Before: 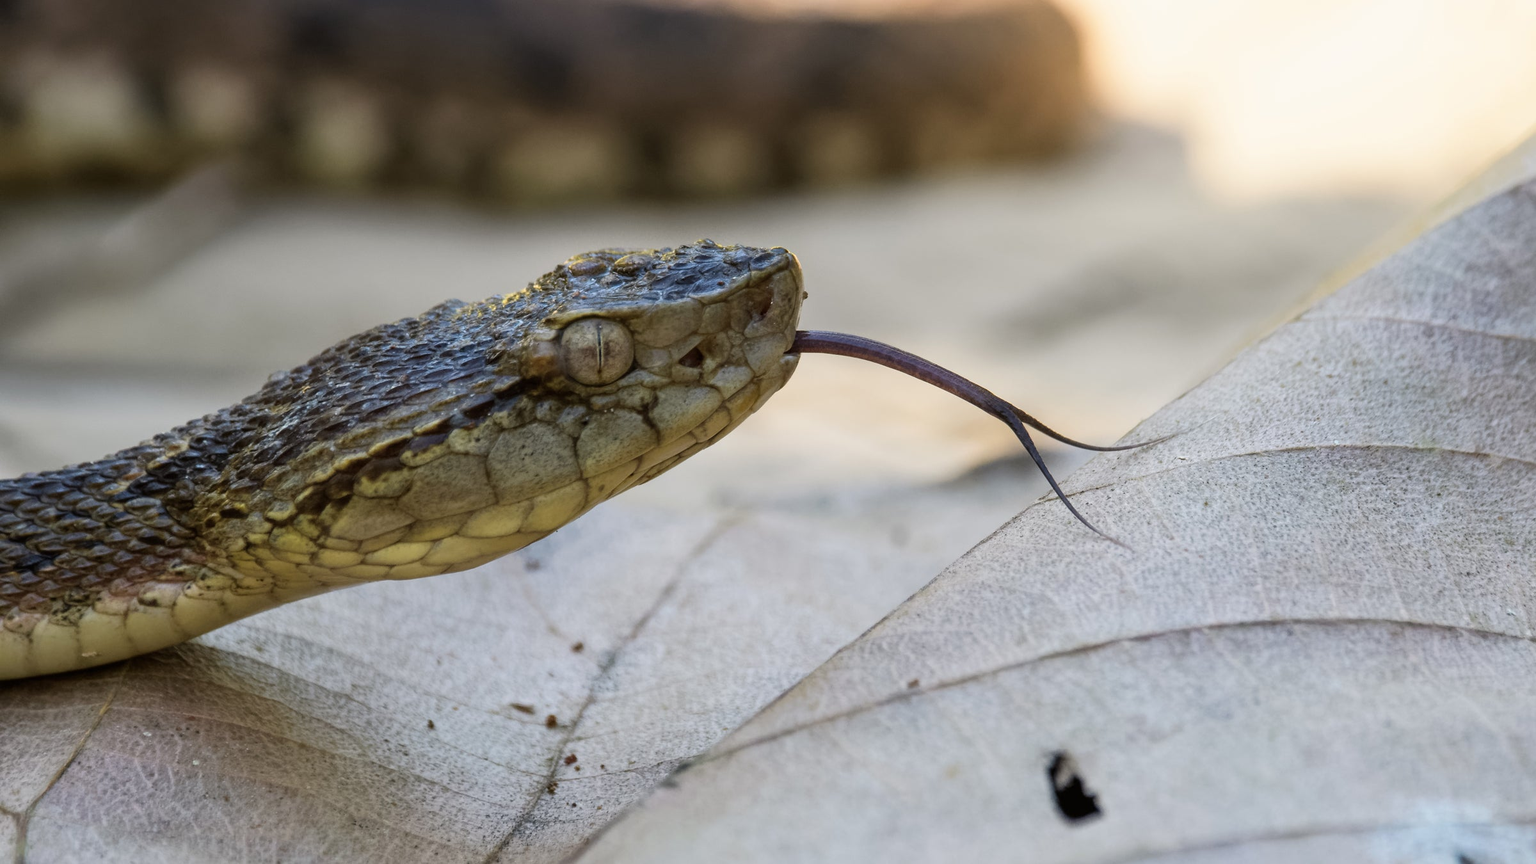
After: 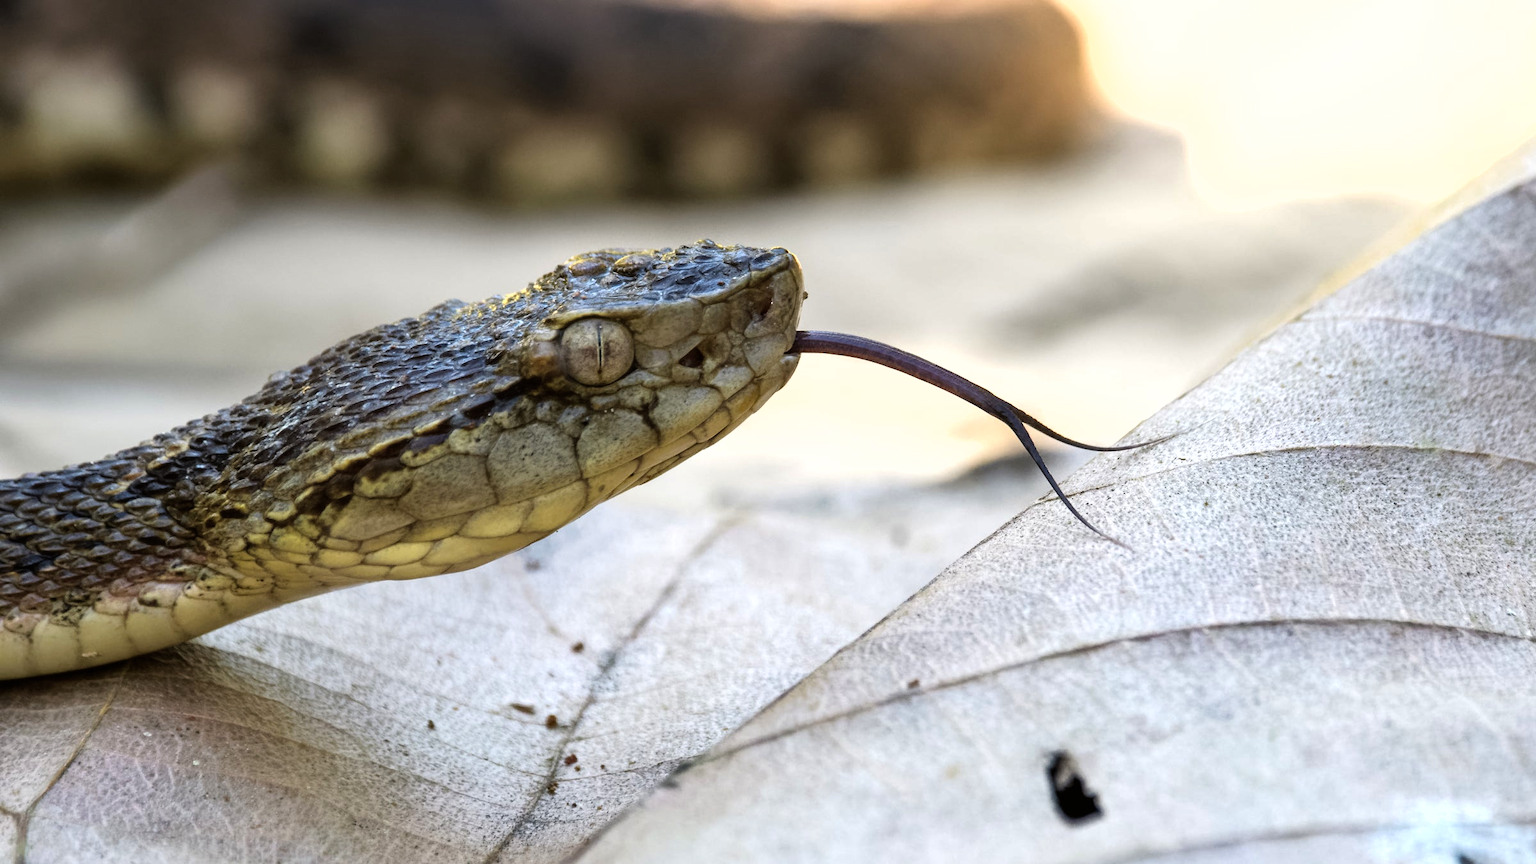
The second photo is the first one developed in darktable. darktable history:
shadows and highlights: shadows 20.84, highlights -35.34, soften with gaussian
tone equalizer: -8 EV -0.742 EV, -7 EV -0.724 EV, -6 EV -0.622 EV, -5 EV -0.372 EV, -3 EV 0.374 EV, -2 EV 0.6 EV, -1 EV 0.696 EV, +0 EV 0.746 EV, mask exposure compensation -0.487 EV
